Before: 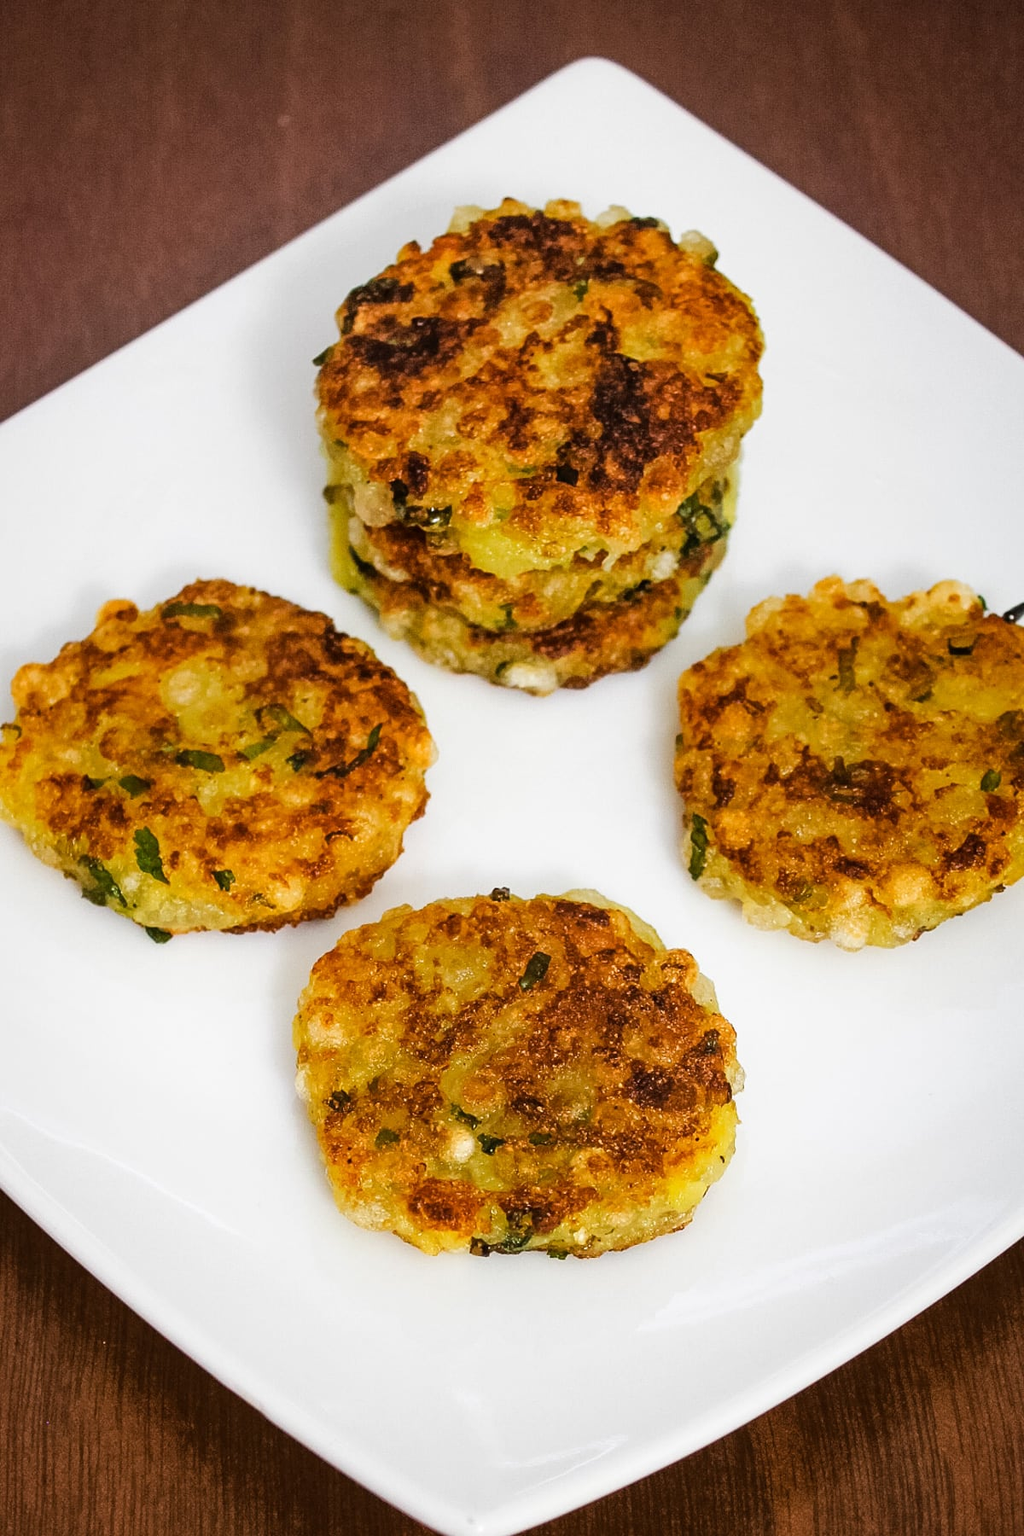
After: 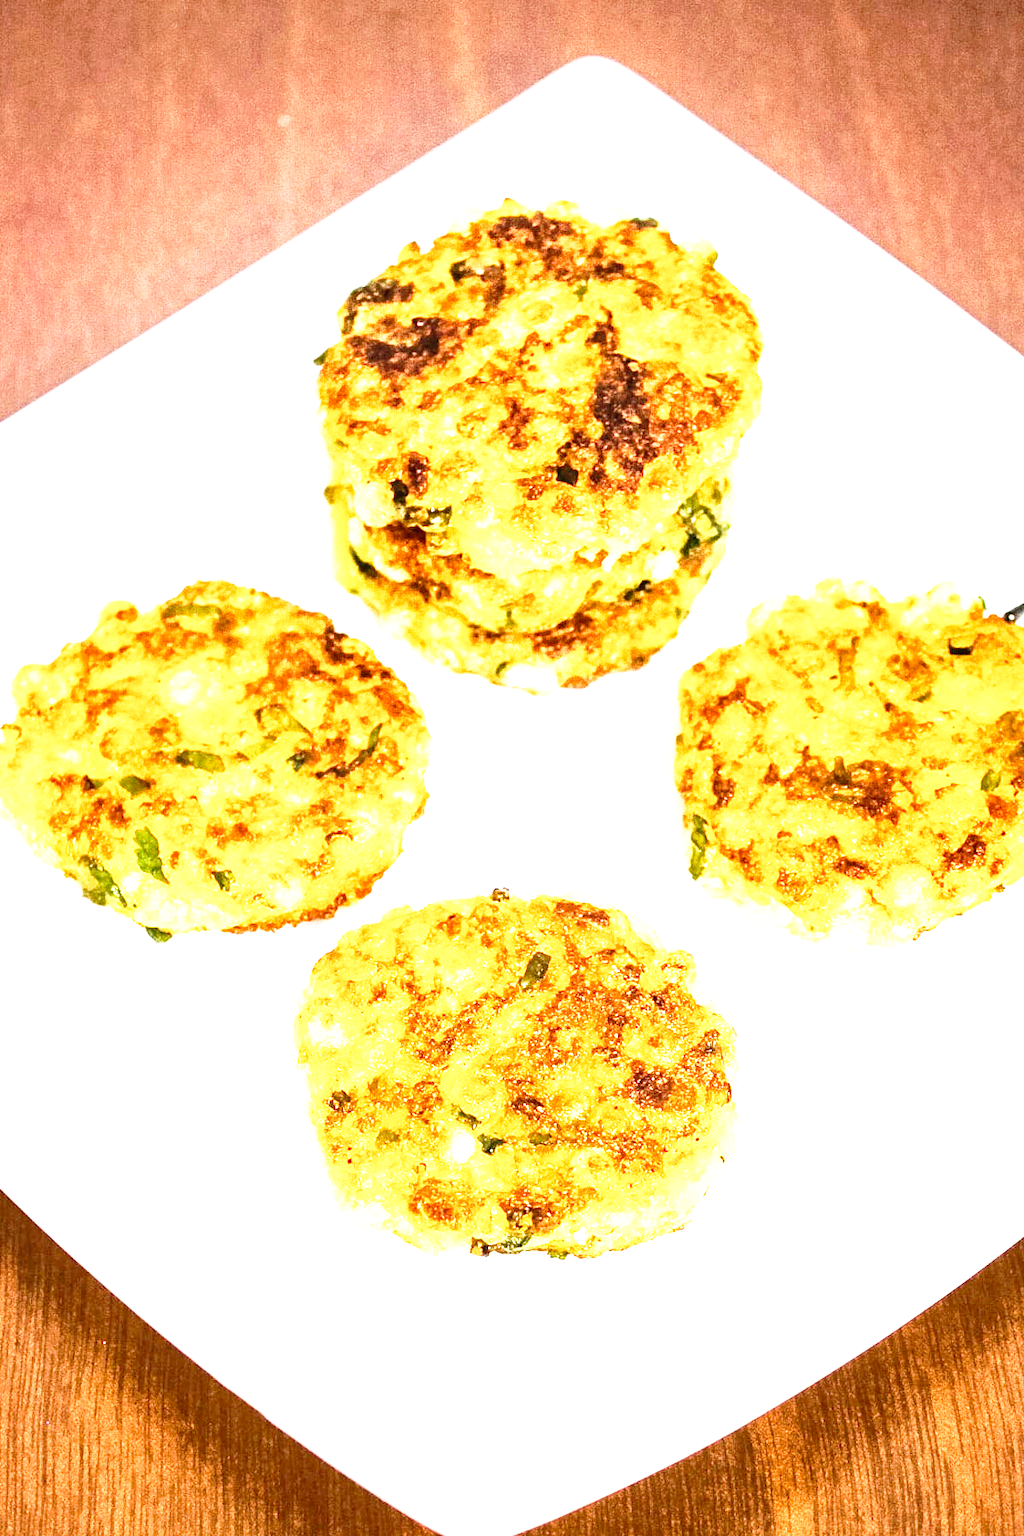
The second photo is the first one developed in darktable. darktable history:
exposure: black level correction 0, exposure 1.741 EV, compensate exposure bias true, compensate highlight preservation false
base curve: curves: ch0 [(0, 0) (0.012, 0.01) (0.073, 0.168) (0.31, 0.711) (0.645, 0.957) (1, 1)], preserve colors none
